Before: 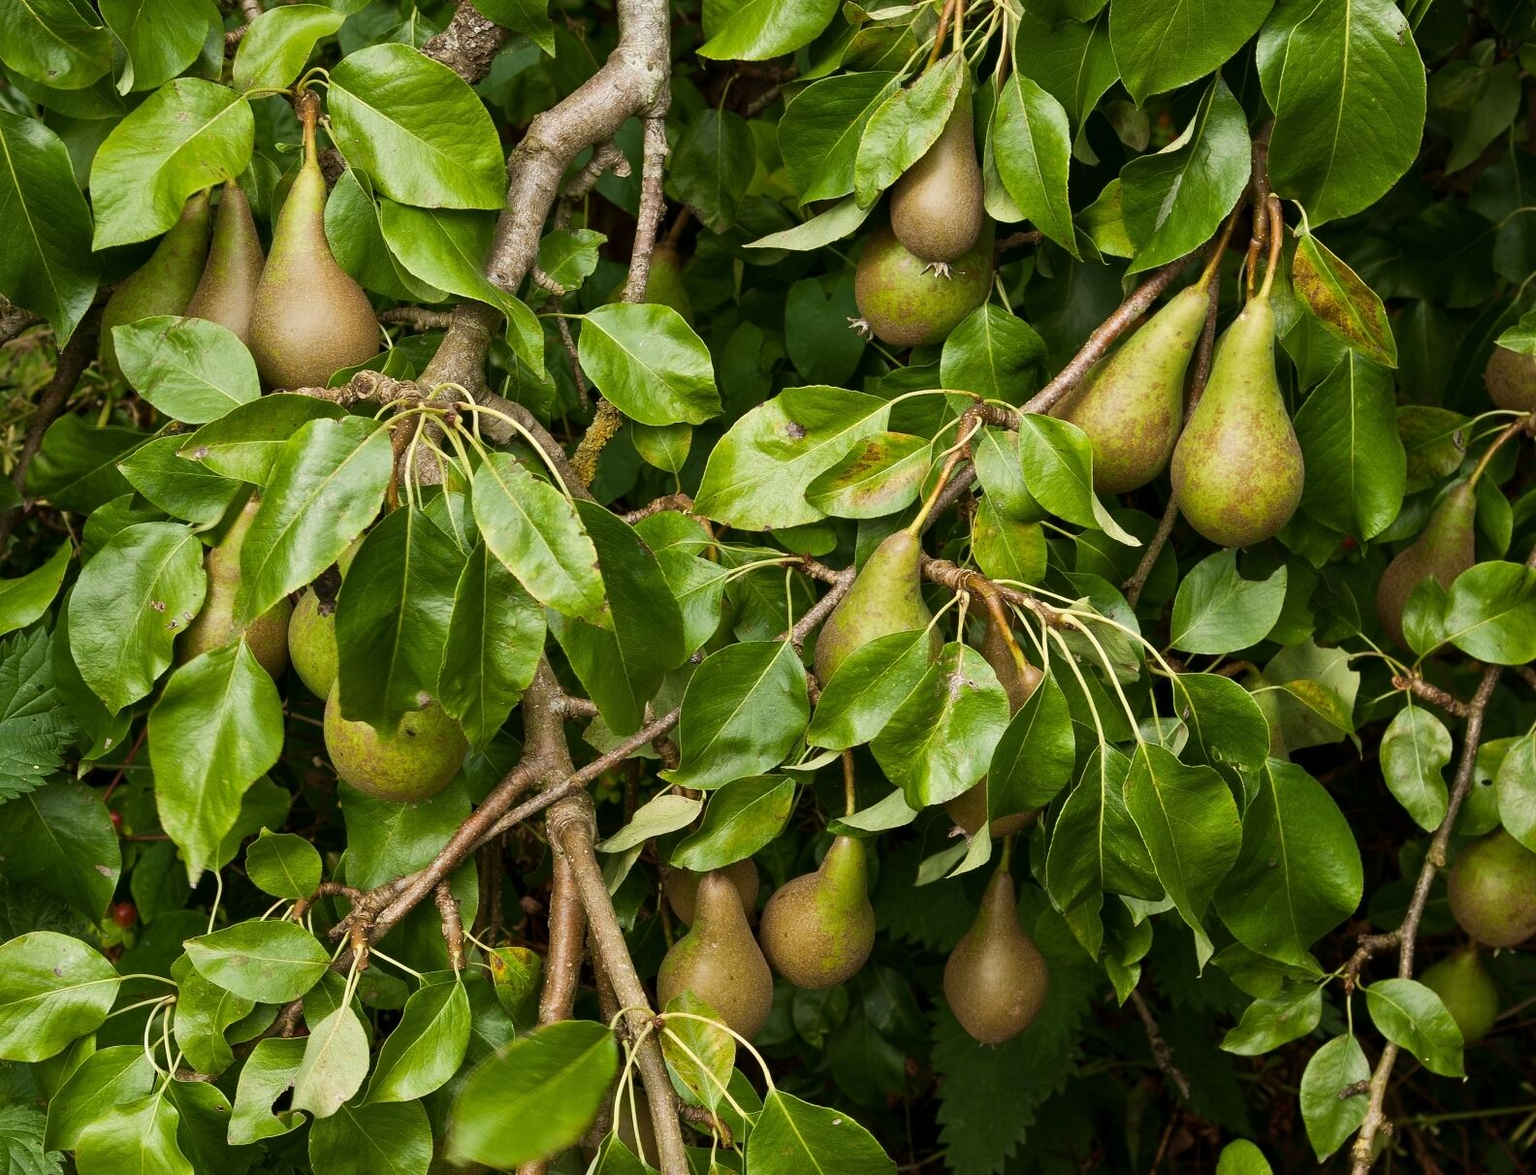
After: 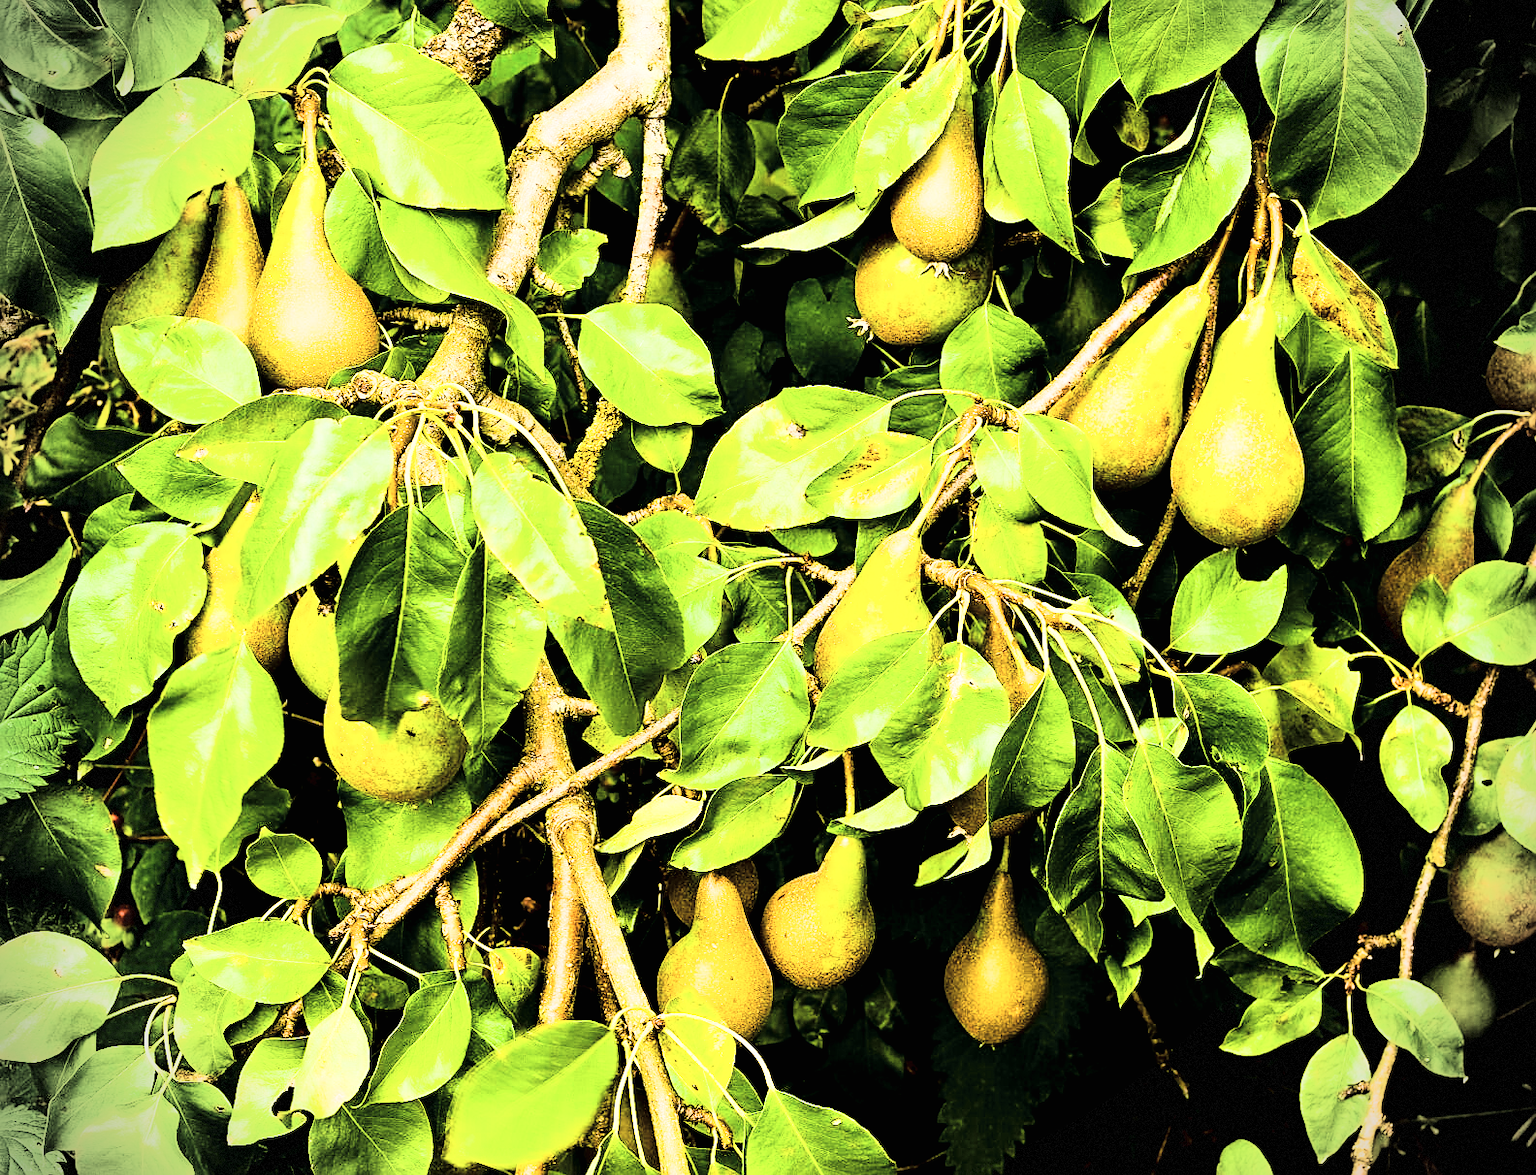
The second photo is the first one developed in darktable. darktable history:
tone curve: curves: ch0 [(0, 0) (0.003, 0.001) (0.011, 0.005) (0.025, 0.01) (0.044, 0.016) (0.069, 0.019) (0.1, 0.024) (0.136, 0.03) (0.177, 0.045) (0.224, 0.071) (0.277, 0.122) (0.335, 0.202) (0.399, 0.326) (0.468, 0.471) (0.543, 0.638) (0.623, 0.798) (0.709, 0.913) (0.801, 0.97) (0.898, 0.983) (1, 1)], color space Lab, linked channels, preserve colors none
vignetting: dithering 8-bit output
sharpen: amount 0.553
exposure: black level correction 0.015, exposure 1.764 EV, compensate exposure bias true, compensate highlight preservation false
color balance rgb: global offset › luminance 0.703%, shadows fall-off 100.683%, perceptual saturation grading › global saturation 30.708%, mask middle-gray fulcrum 21.857%, global vibrance 32.304%
filmic rgb: black relative exposure -7.65 EV, white relative exposure 4.56 EV, hardness 3.61
contrast brightness saturation: saturation -0.155
